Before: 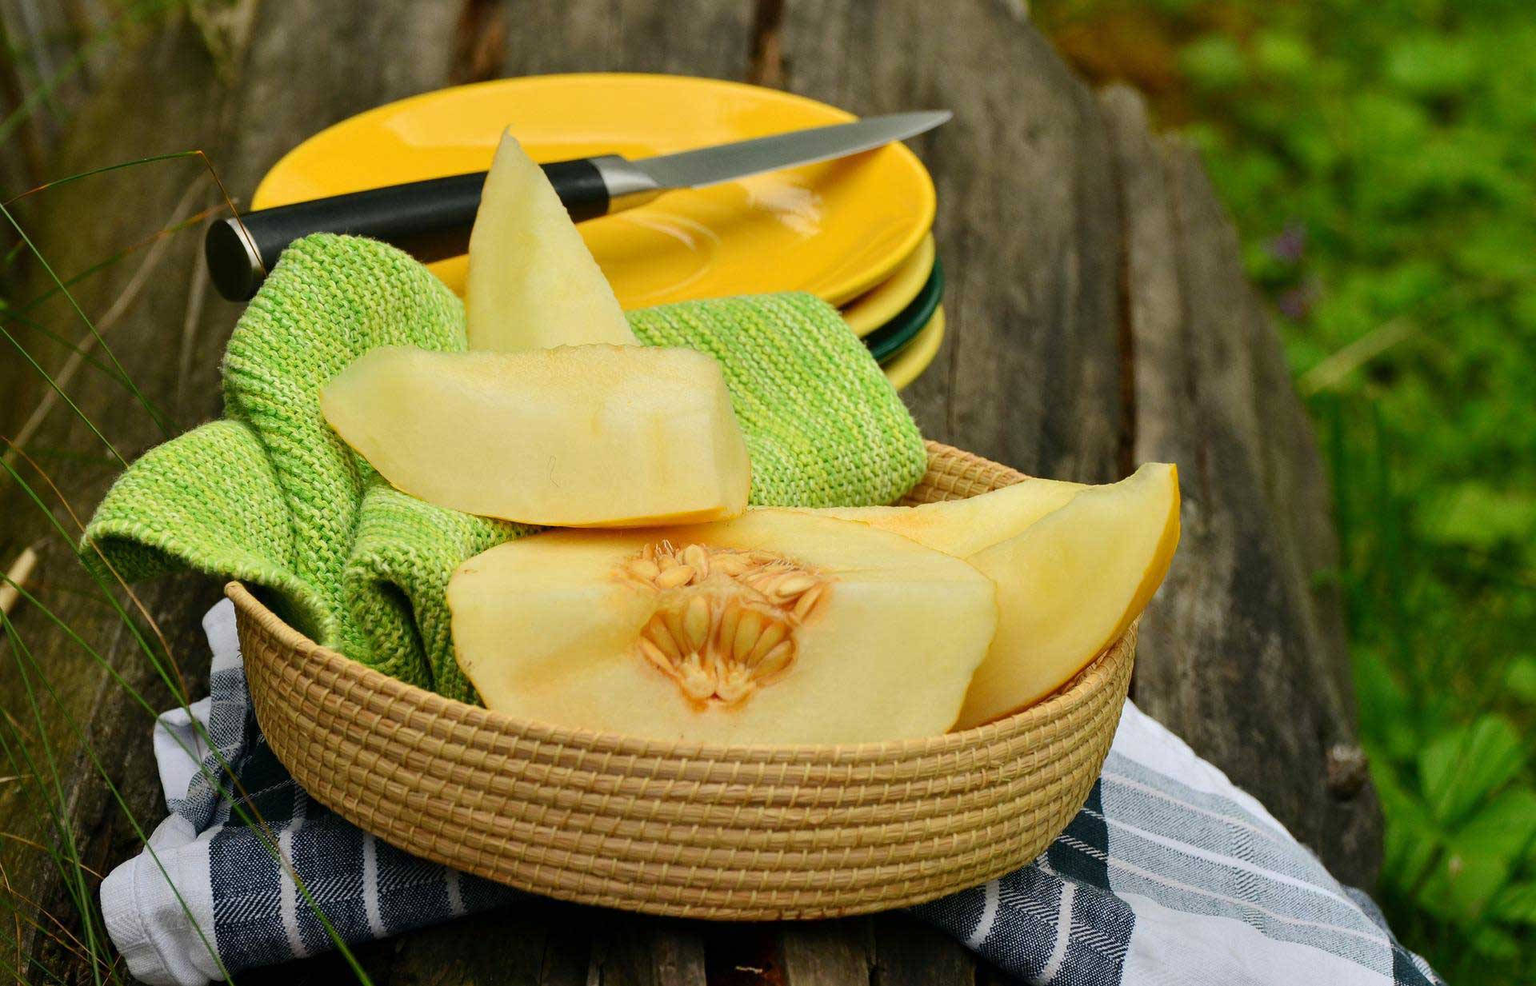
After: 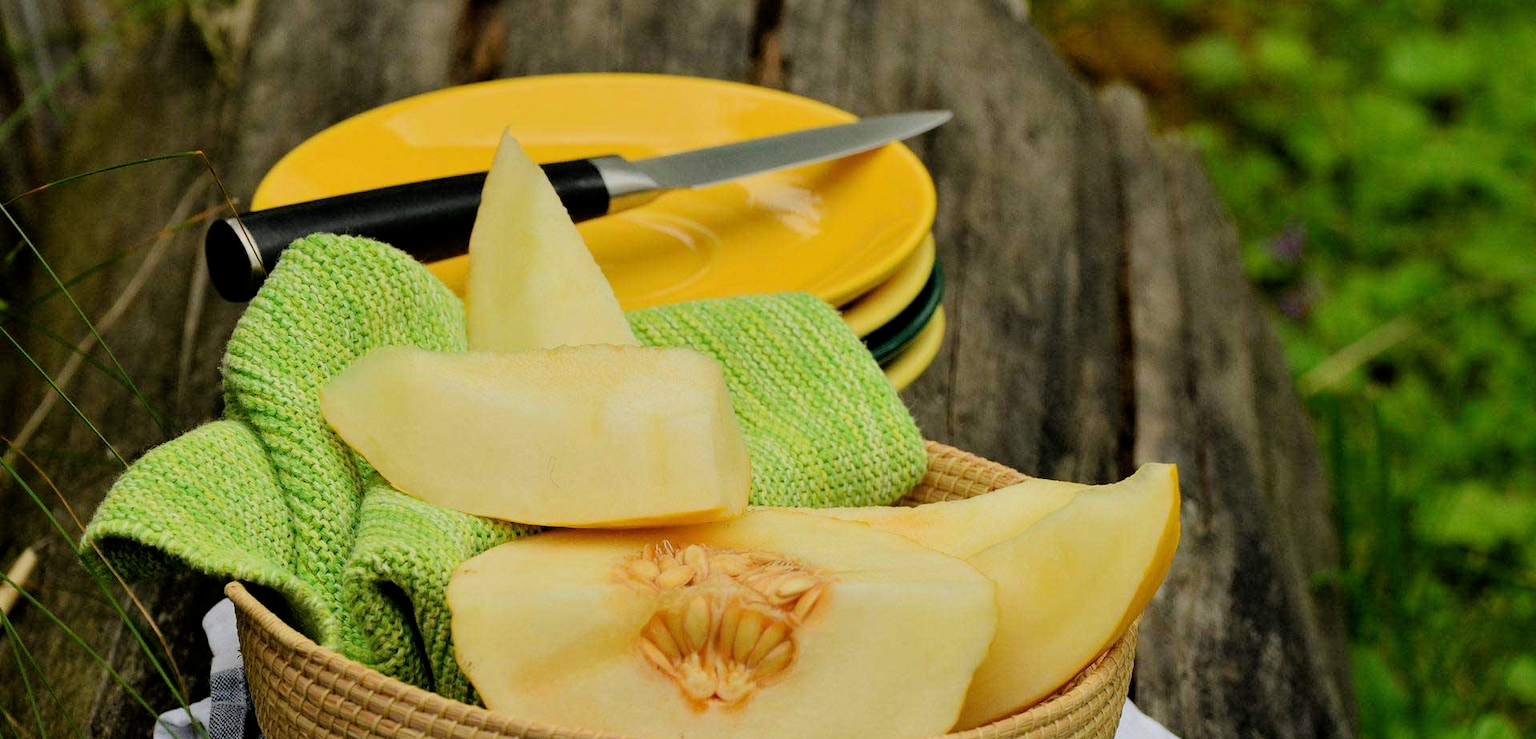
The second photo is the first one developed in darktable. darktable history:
crop: bottom 24.993%
filmic rgb: black relative exposure -7.78 EV, white relative exposure 4.38 EV, target black luminance 0%, hardness 3.75, latitude 50.55%, contrast 1.07, highlights saturation mix 8.52%, shadows ↔ highlights balance -0.245%
